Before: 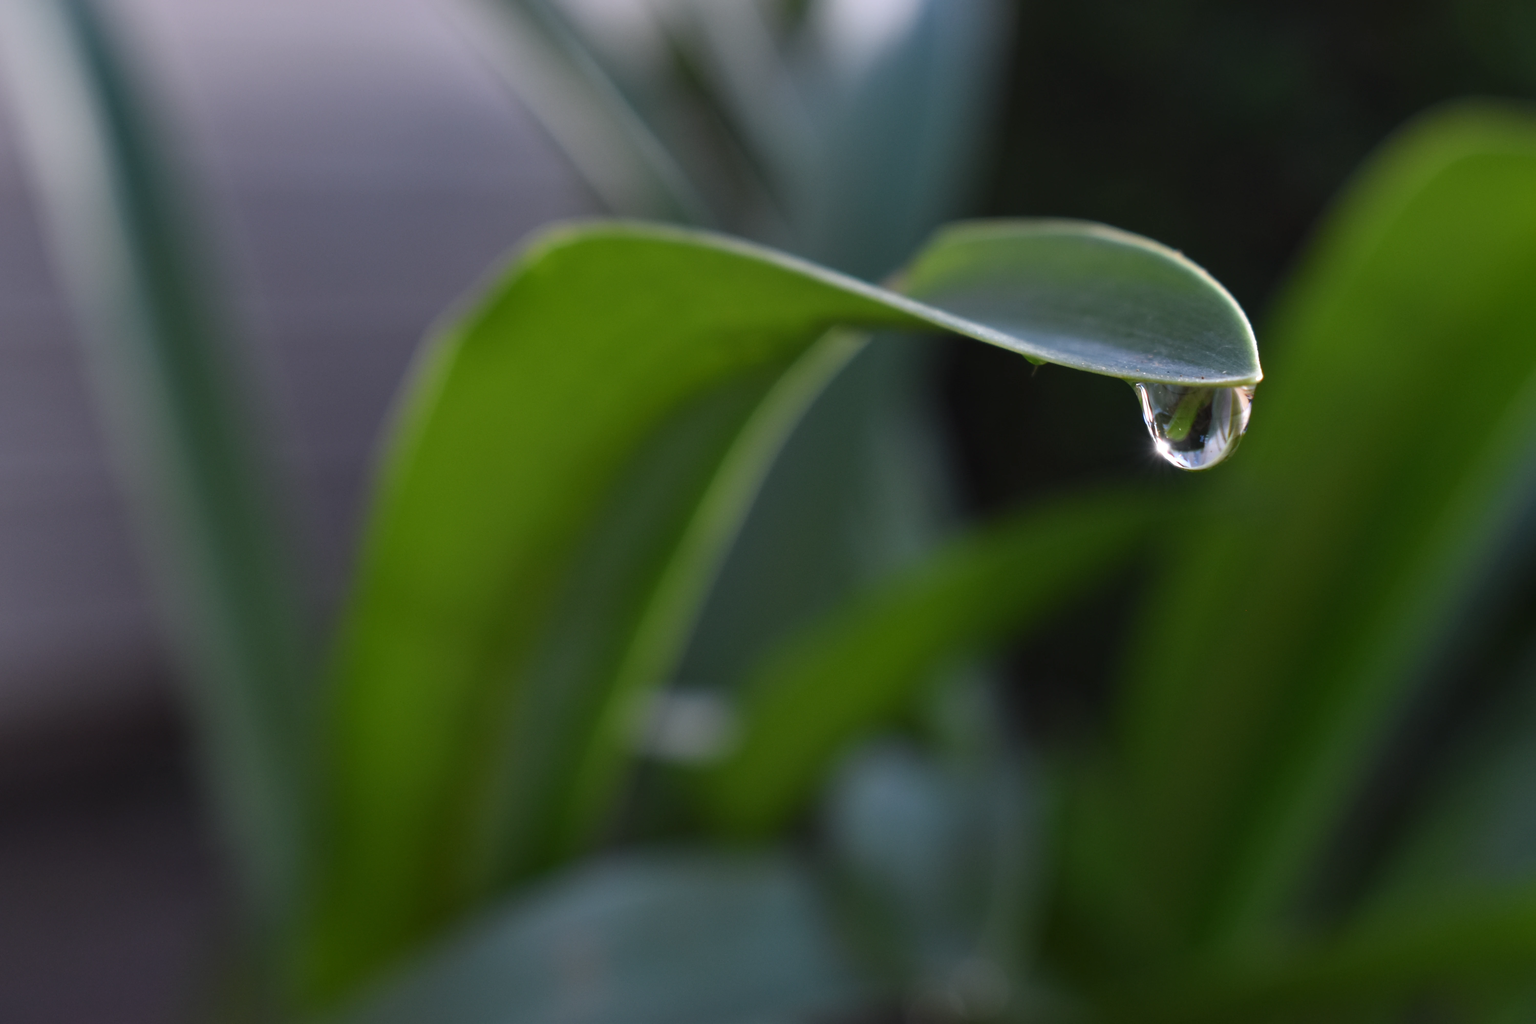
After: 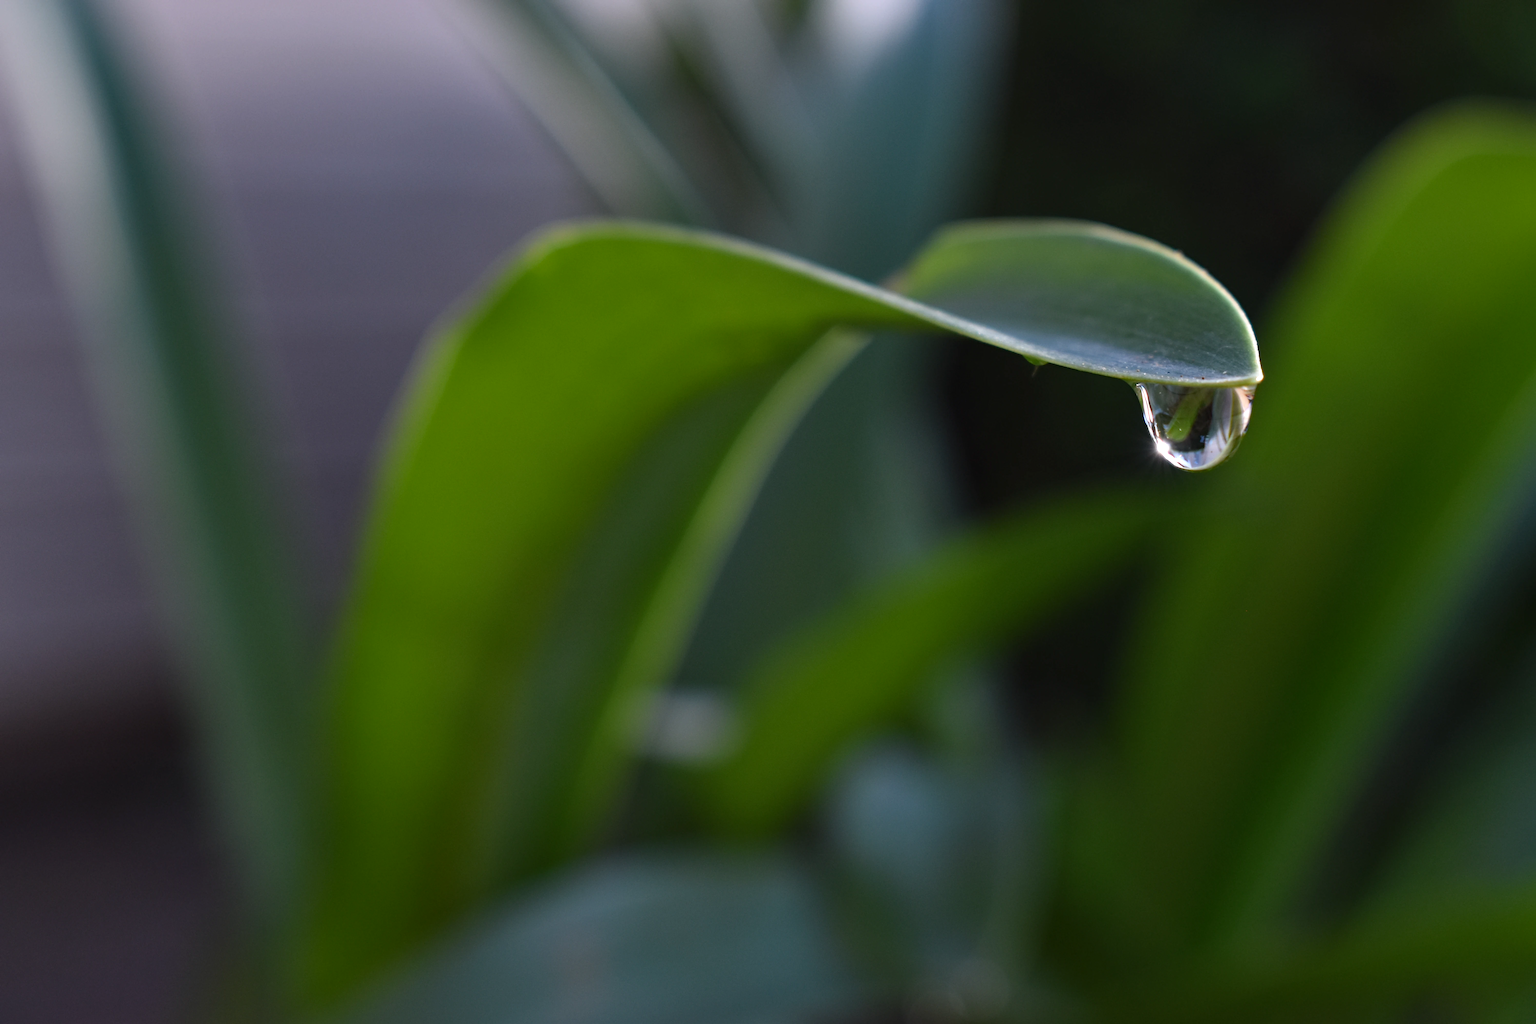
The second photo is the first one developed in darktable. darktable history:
haze removal: compatibility mode true, adaptive false
contrast brightness saturation: contrast 0.047
